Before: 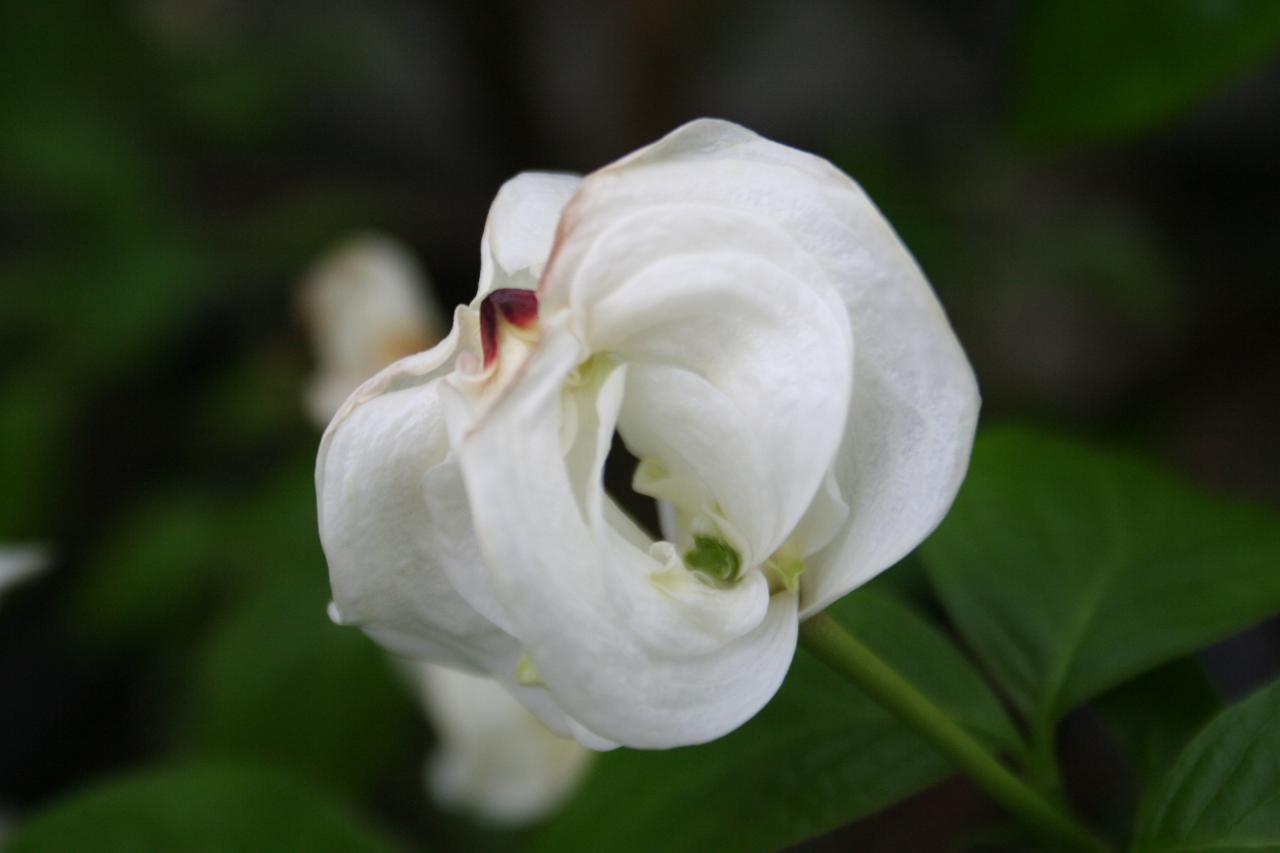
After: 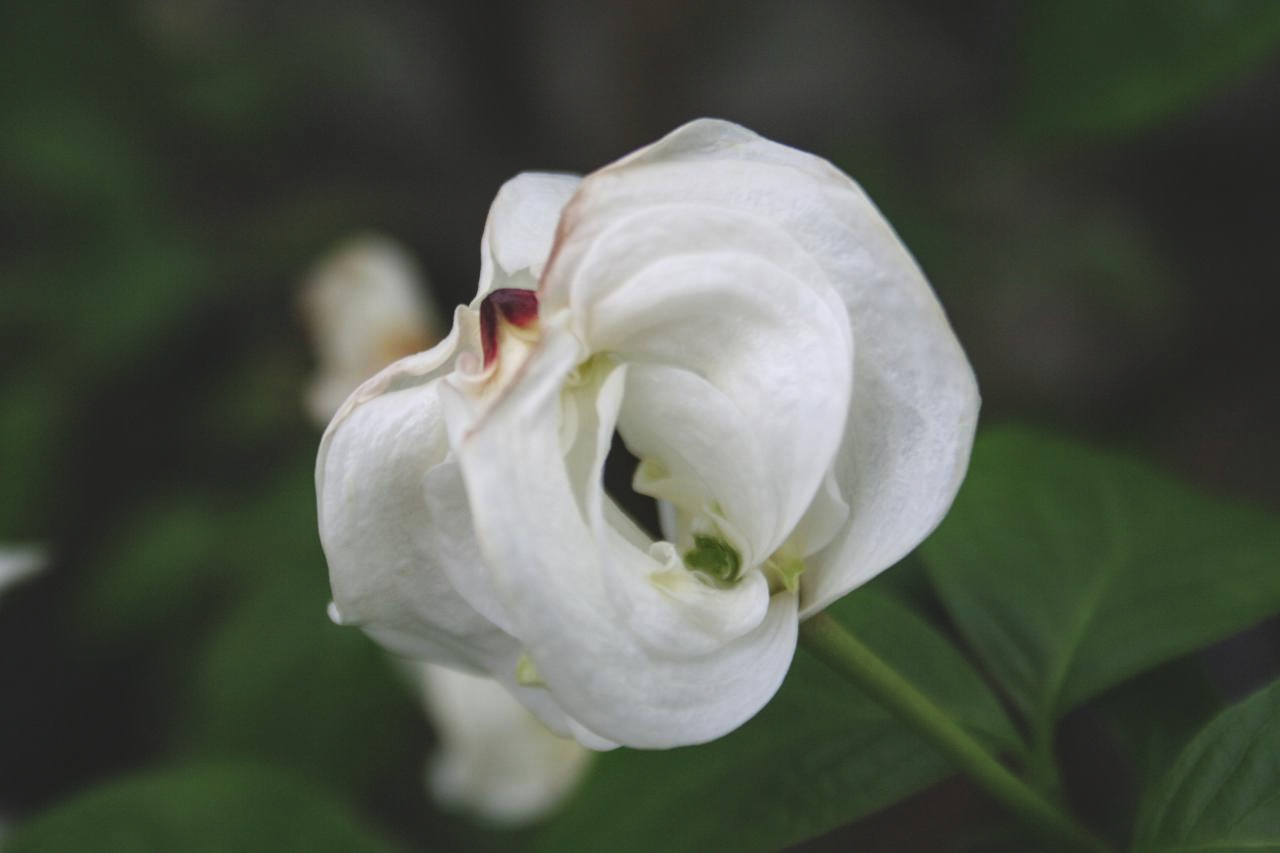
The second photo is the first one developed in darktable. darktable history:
local contrast: on, module defaults
exposure: black level correction -0.016, compensate exposure bias true, compensate highlight preservation false
